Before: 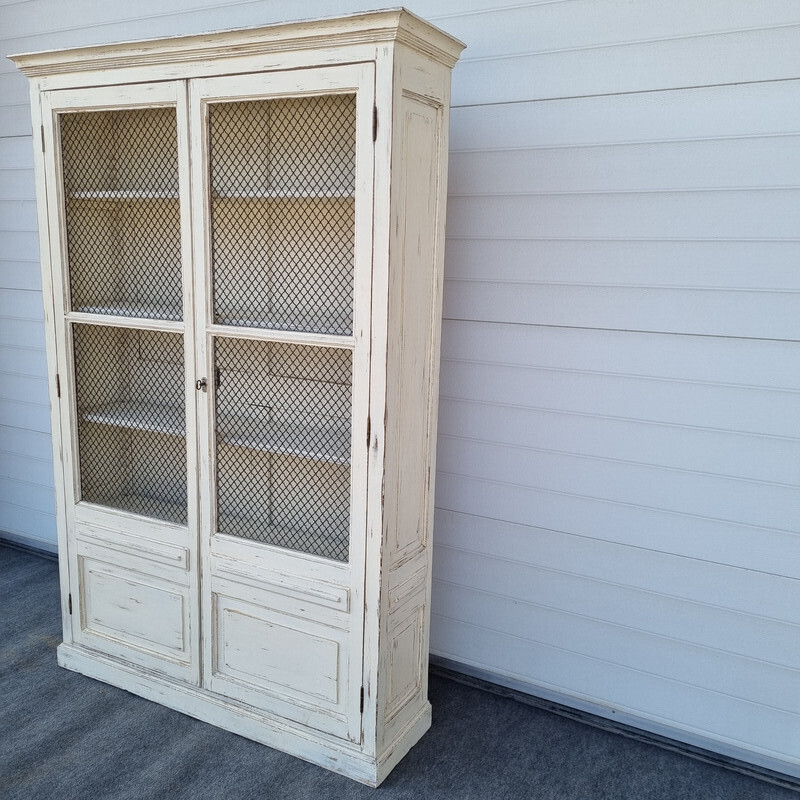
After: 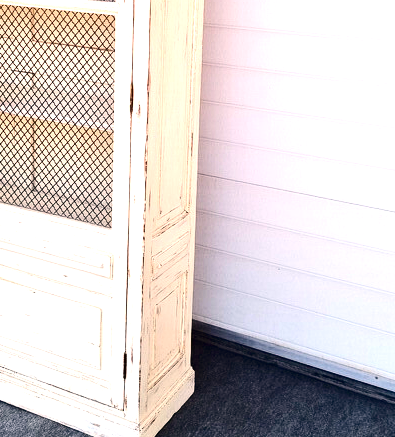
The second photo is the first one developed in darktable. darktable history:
white balance: red 1.127, blue 0.943
exposure: black level correction 0, exposure 1.198 EV, compensate exposure bias true, compensate highlight preservation false
crop: left 29.672%, top 41.786%, right 20.851%, bottom 3.487%
contrast brightness saturation: contrast 0.22, brightness -0.19, saturation 0.24
